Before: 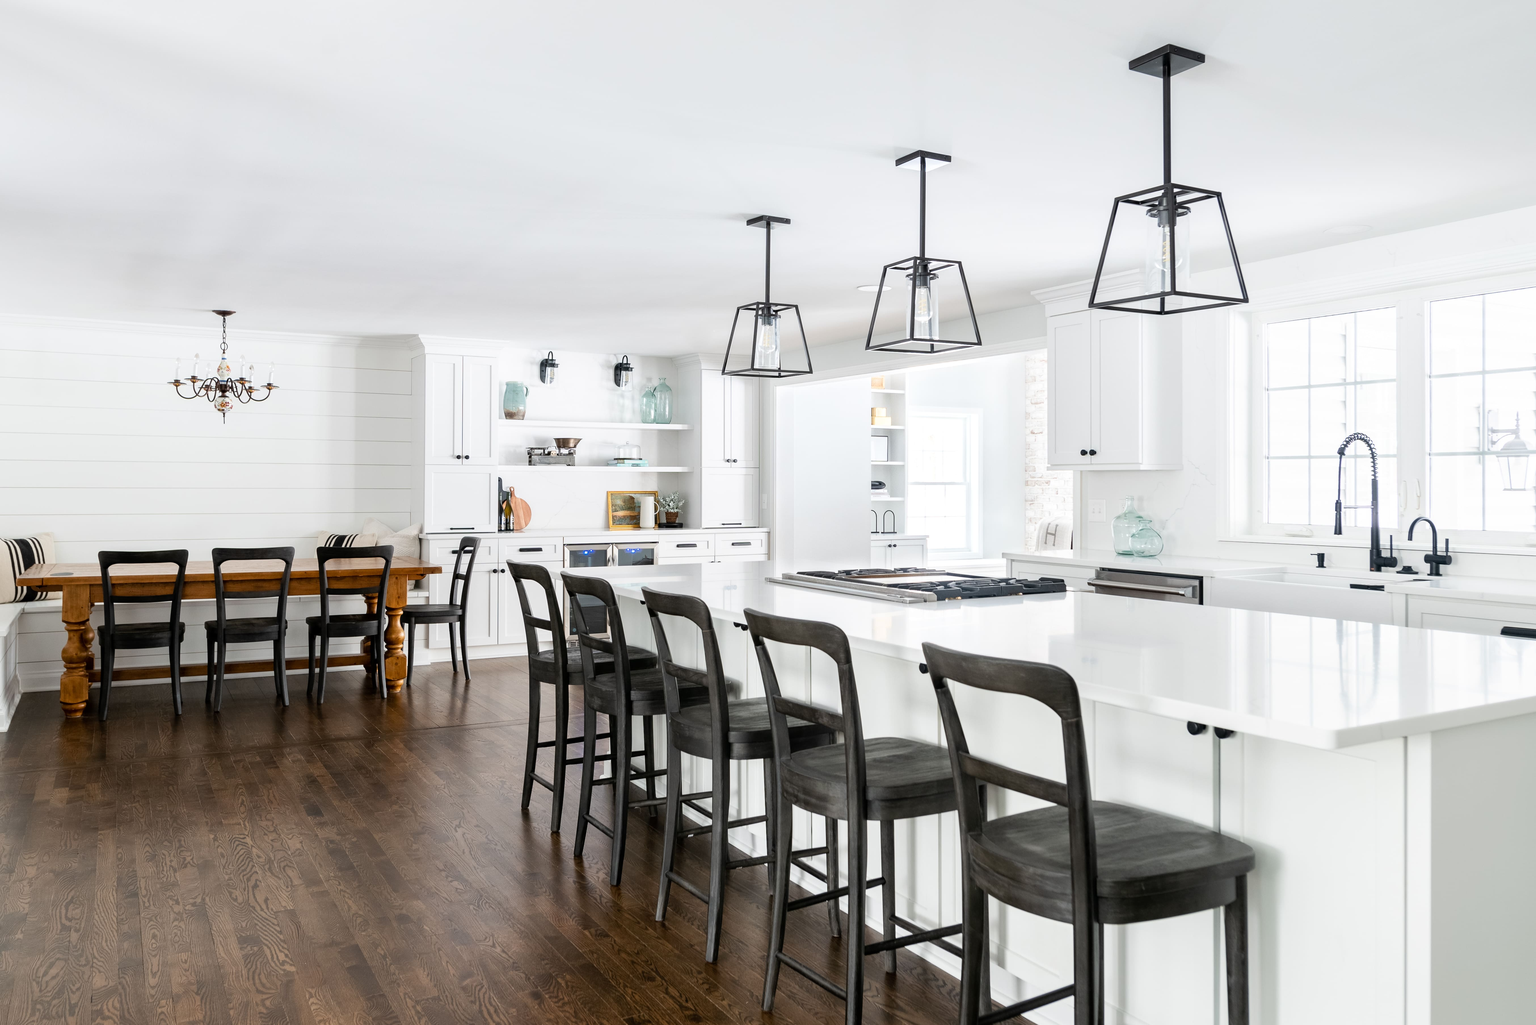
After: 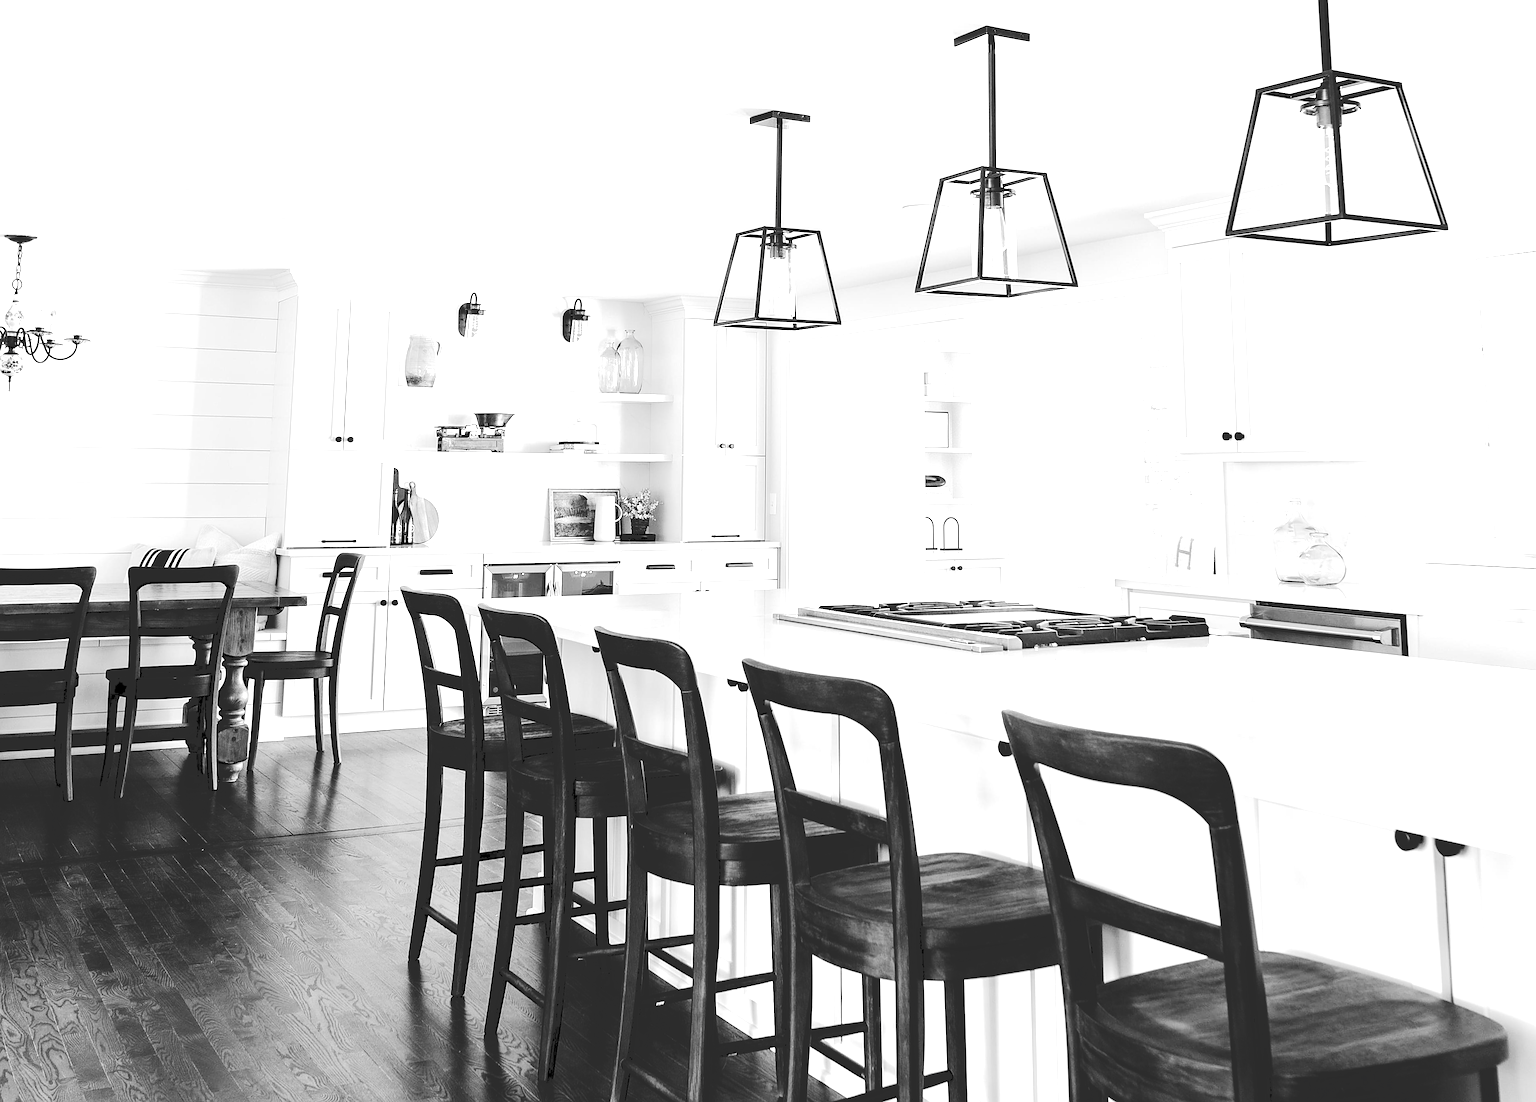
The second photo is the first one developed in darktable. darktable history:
tone curve: curves: ch0 [(0, 0) (0.003, 0.178) (0.011, 0.177) (0.025, 0.177) (0.044, 0.178) (0.069, 0.178) (0.1, 0.18) (0.136, 0.183) (0.177, 0.199) (0.224, 0.227) (0.277, 0.278) (0.335, 0.357) (0.399, 0.449) (0.468, 0.546) (0.543, 0.65) (0.623, 0.724) (0.709, 0.804) (0.801, 0.868) (0.898, 0.921) (1, 1)], preserve colors none
crop and rotate: left 11.831%, top 11.346%, right 13.429%, bottom 13.899%
rotate and perspective: rotation 0.215°, lens shift (vertical) -0.139, crop left 0.069, crop right 0.939, crop top 0.002, crop bottom 0.996
tone equalizer: -8 EV -0.75 EV, -7 EV -0.7 EV, -6 EV -0.6 EV, -5 EV -0.4 EV, -3 EV 0.4 EV, -2 EV 0.6 EV, -1 EV 0.7 EV, +0 EV 0.75 EV, edges refinement/feathering 500, mask exposure compensation -1.57 EV, preserve details no
sharpen: on, module defaults
white balance: red 0.925, blue 1.046
contrast brightness saturation: saturation -1
